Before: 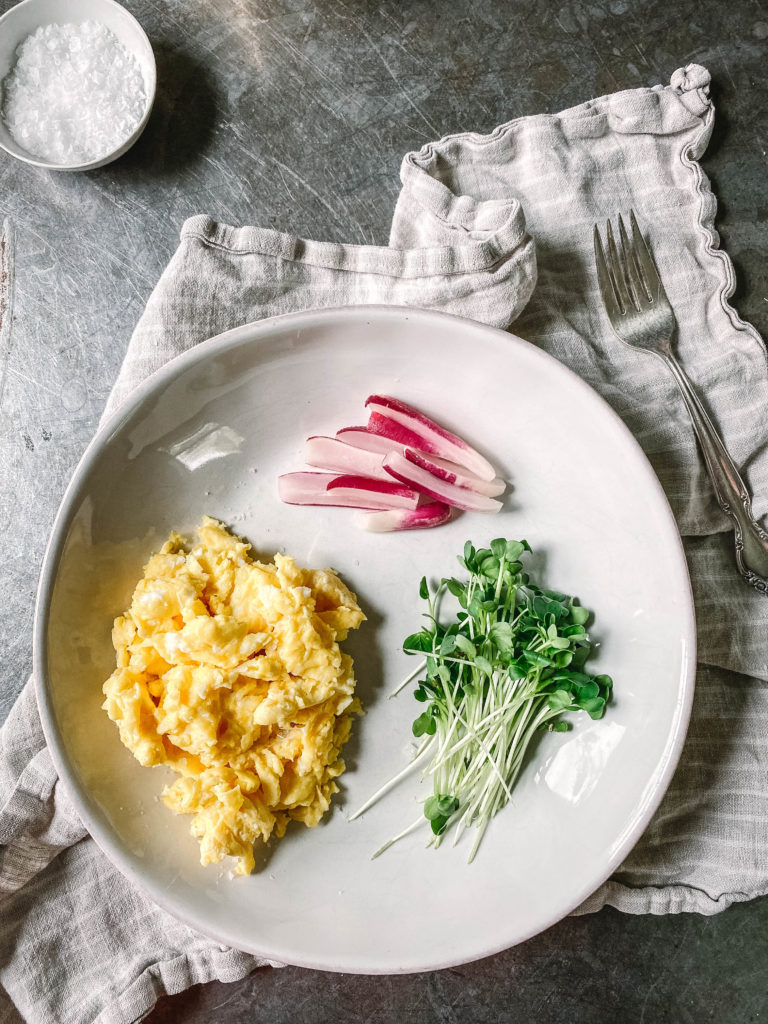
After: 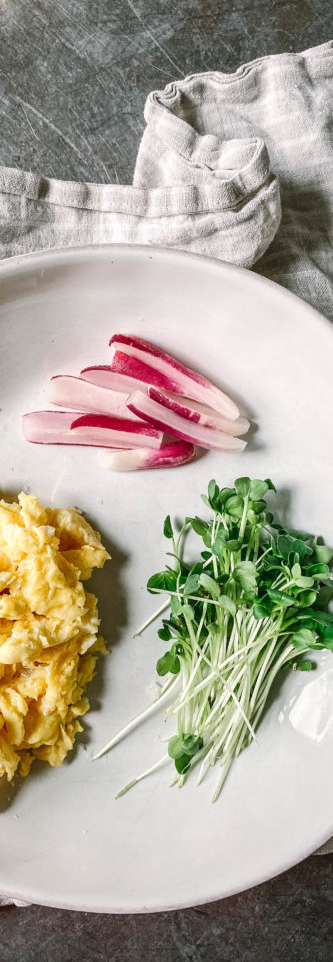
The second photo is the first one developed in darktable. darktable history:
crop: left 33.452%, top 6.025%, right 23.155%
white balance: emerald 1
